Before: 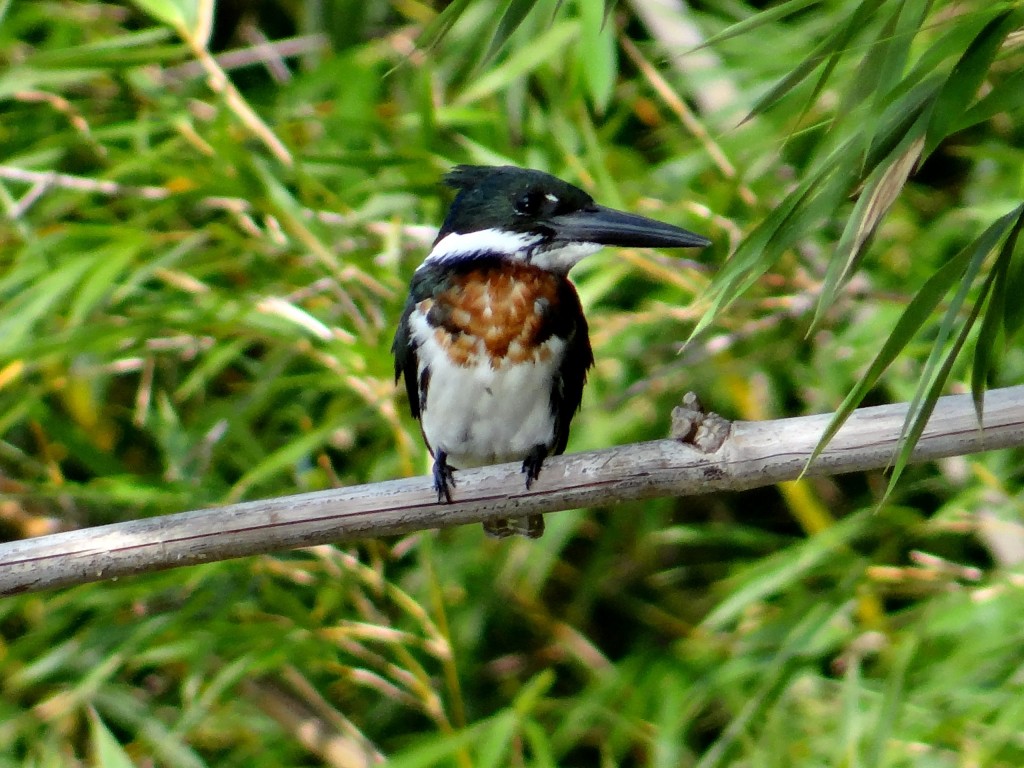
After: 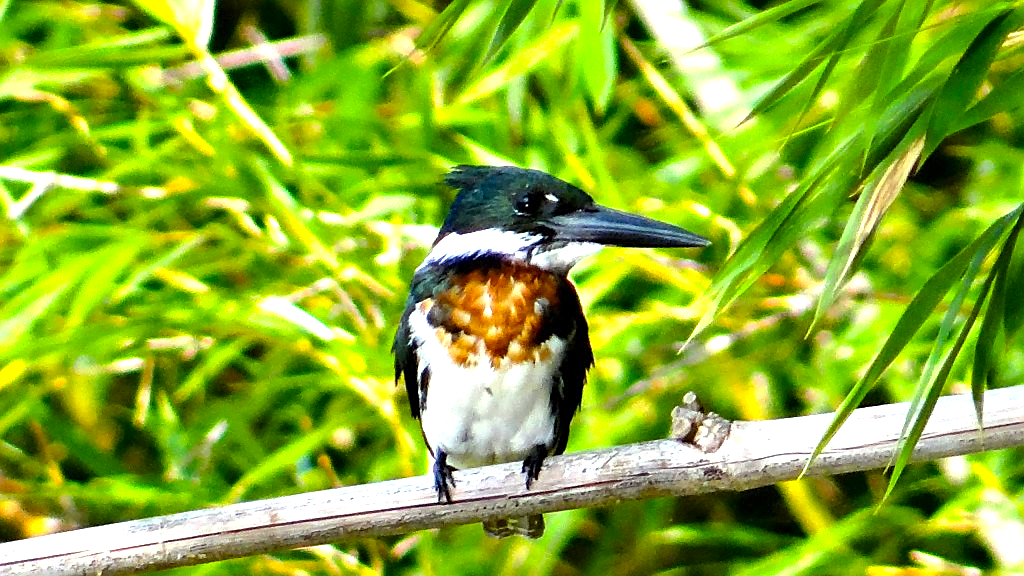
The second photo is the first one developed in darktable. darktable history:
color balance rgb: perceptual saturation grading › global saturation 30.48%, perceptual brilliance grading › global brilliance 20.5%, global vibrance 20%
crop: bottom 24.986%
exposure: exposure 0.605 EV, compensate exposure bias true, compensate highlight preservation false
tone equalizer: on, module defaults
sharpen: on, module defaults
